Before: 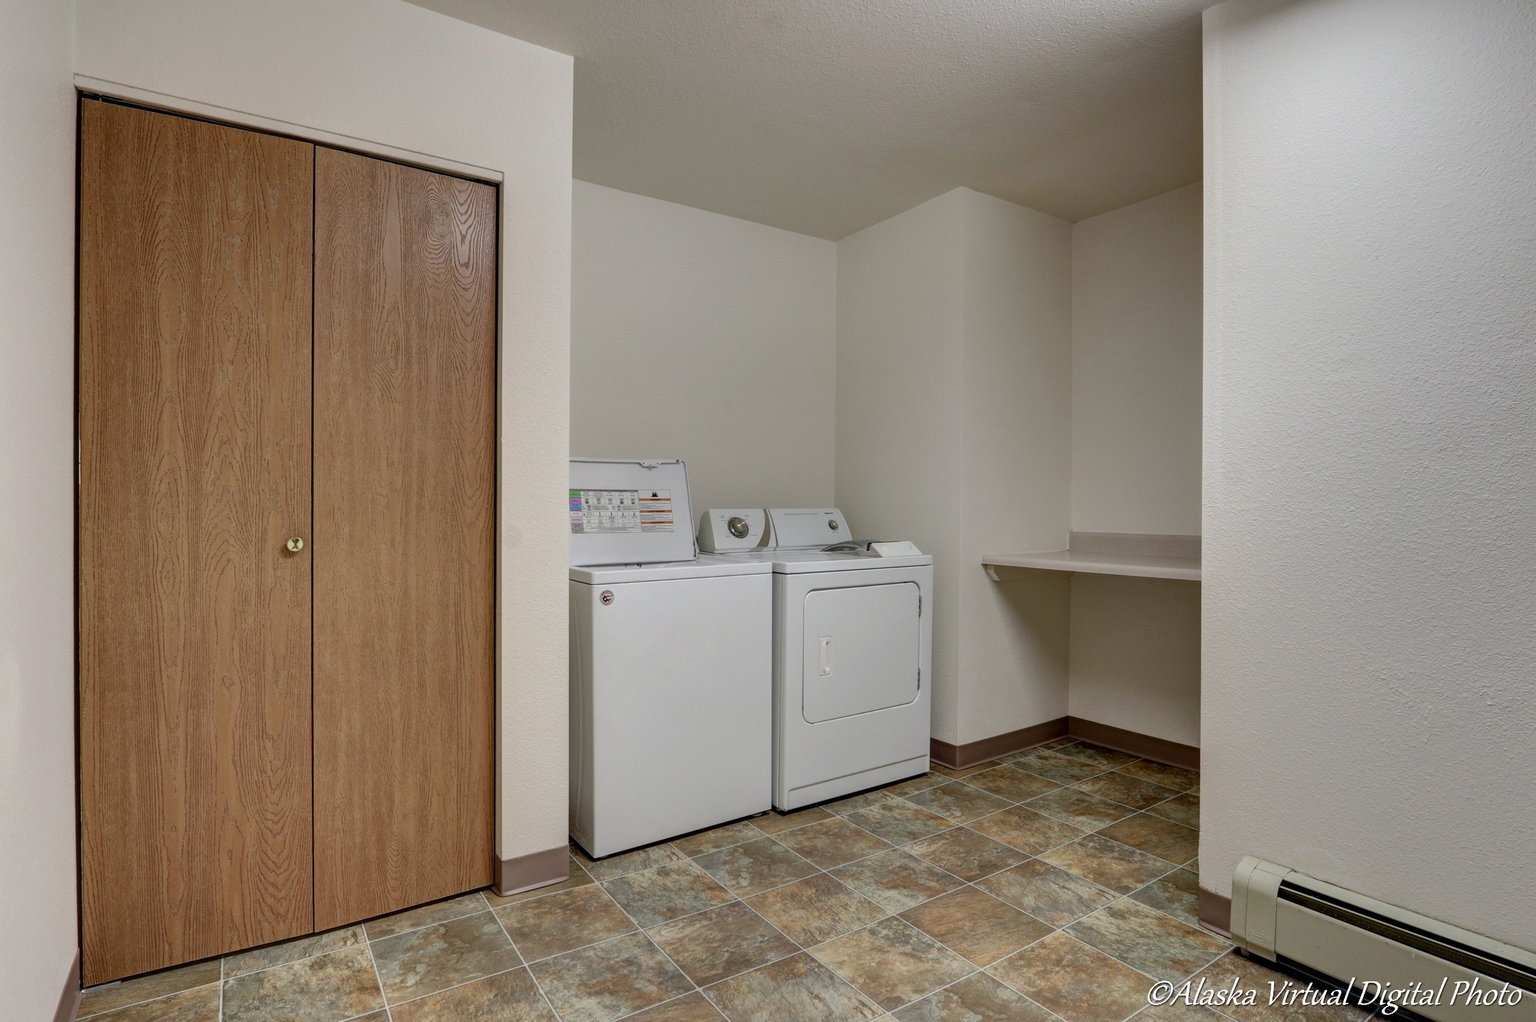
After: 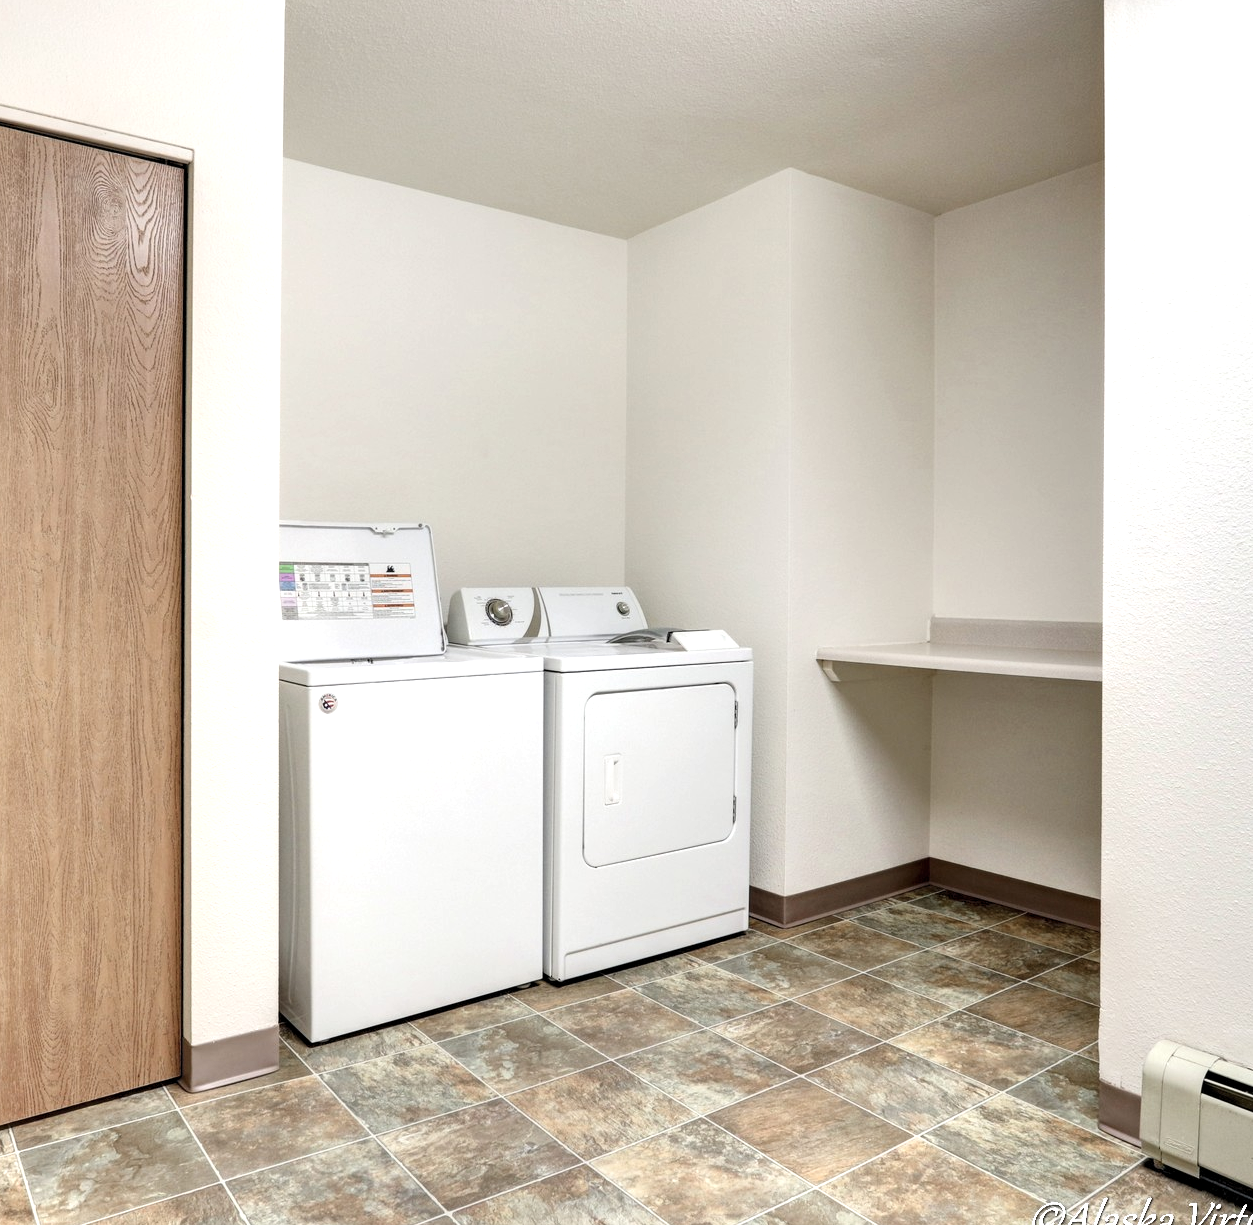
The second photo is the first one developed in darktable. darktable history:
levels: levels [0.016, 0.5, 0.996]
exposure: black level correction 0, exposure 1.127 EV, compensate highlight preservation false
contrast brightness saturation: contrast 0.098, saturation -0.284
crop and rotate: left 23.103%, top 5.646%, right 14.213%, bottom 2.305%
